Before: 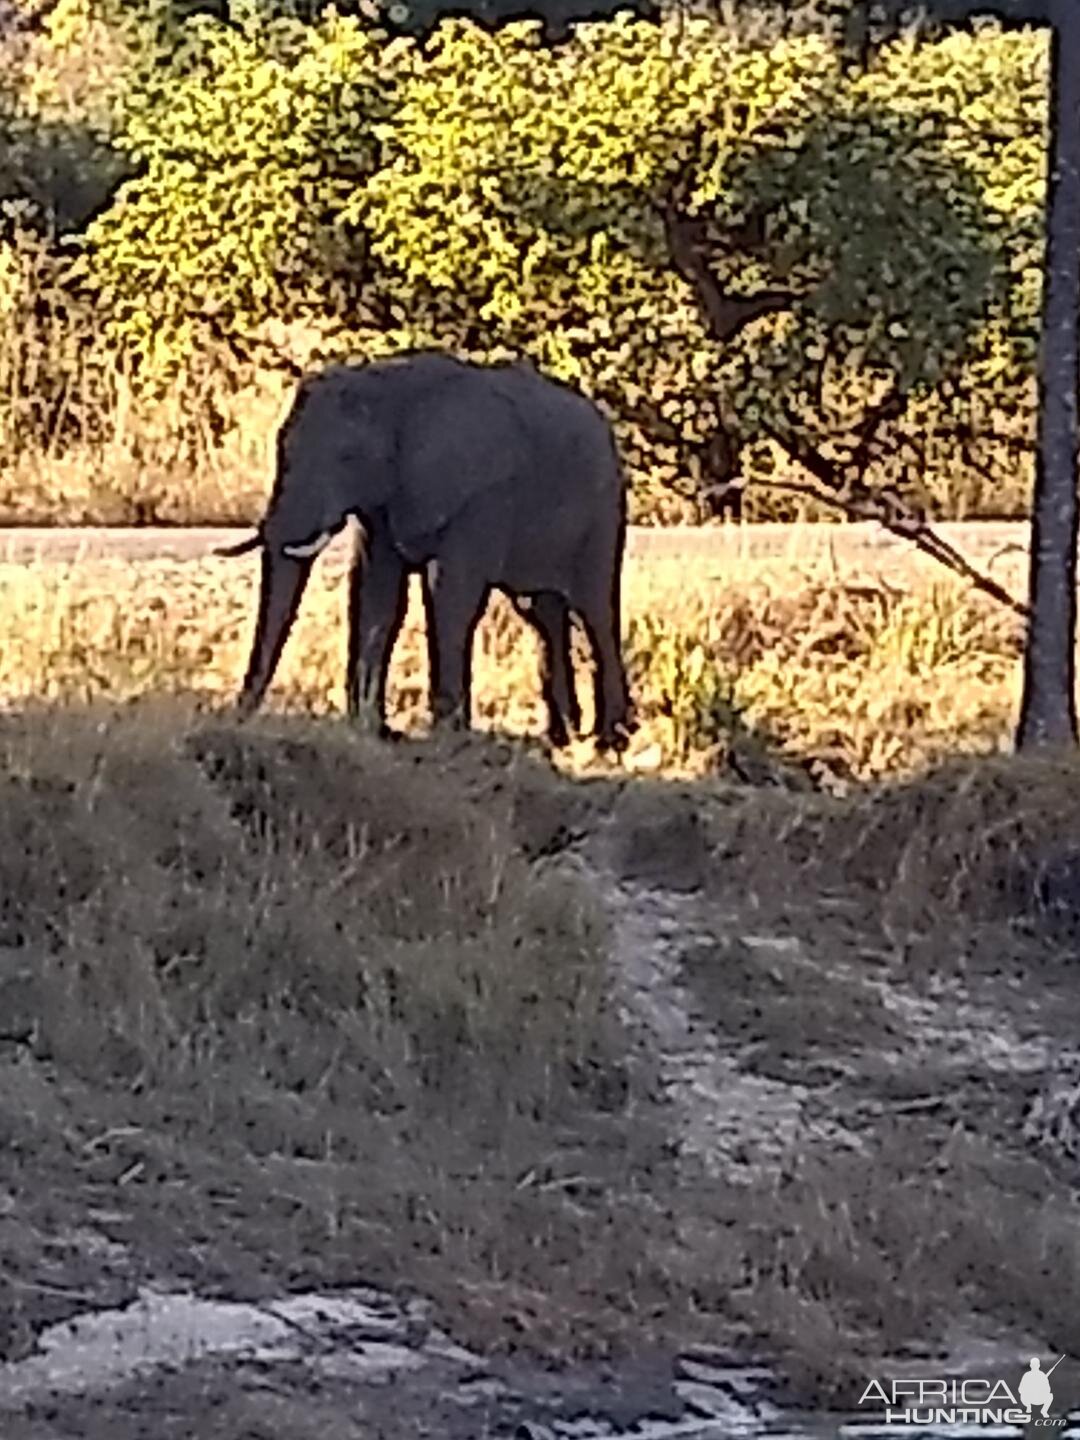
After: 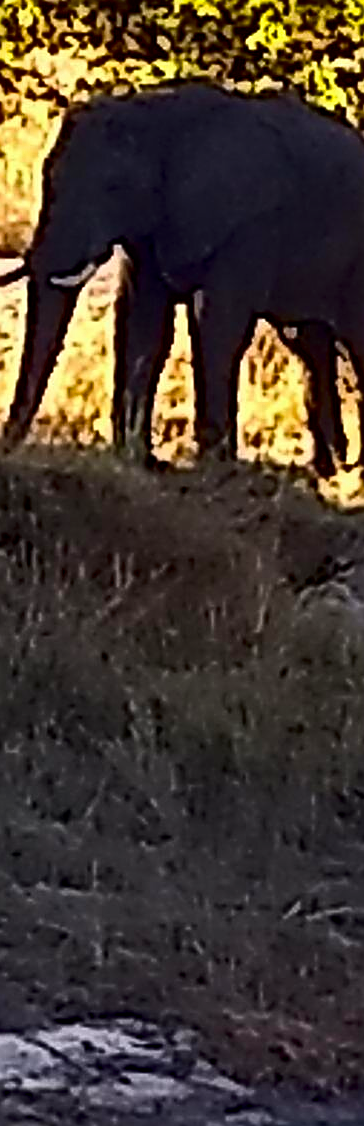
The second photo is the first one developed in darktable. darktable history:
color balance rgb: perceptual saturation grading › global saturation 25.651%, global vibrance 11.266%
sharpen: on, module defaults
crop and rotate: left 21.714%, top 18.775%, right 44.51%, bottom 2.983%
contrast brightness saturation: contrast 0.128, brightness -0.244, saturation 0.138
